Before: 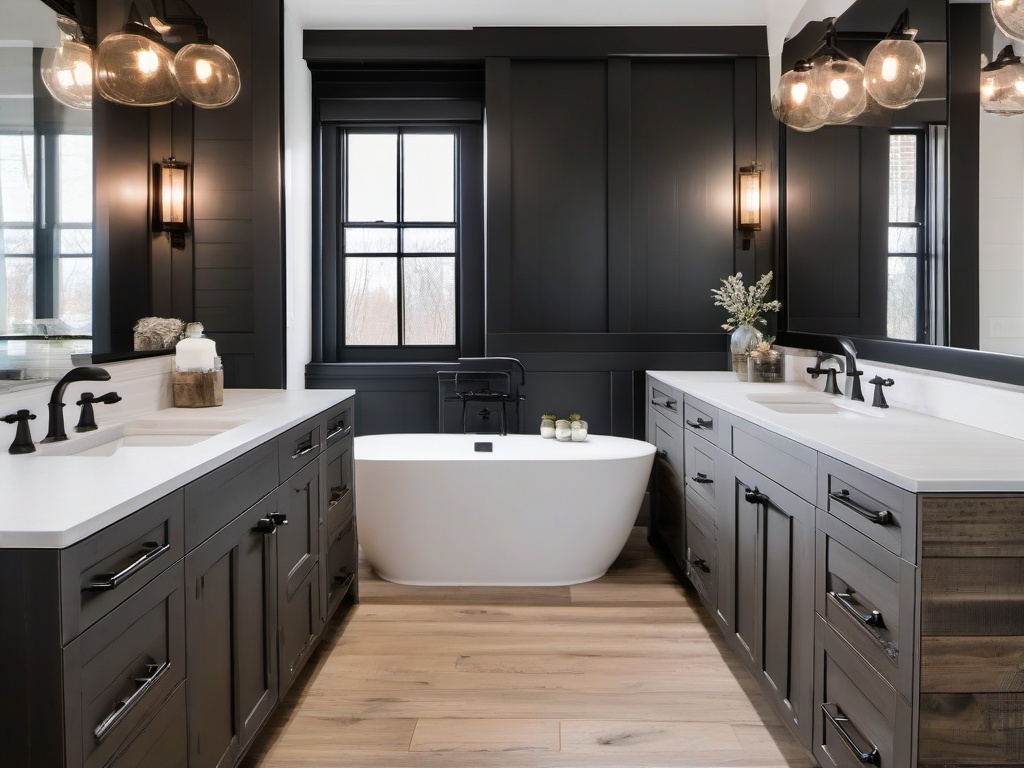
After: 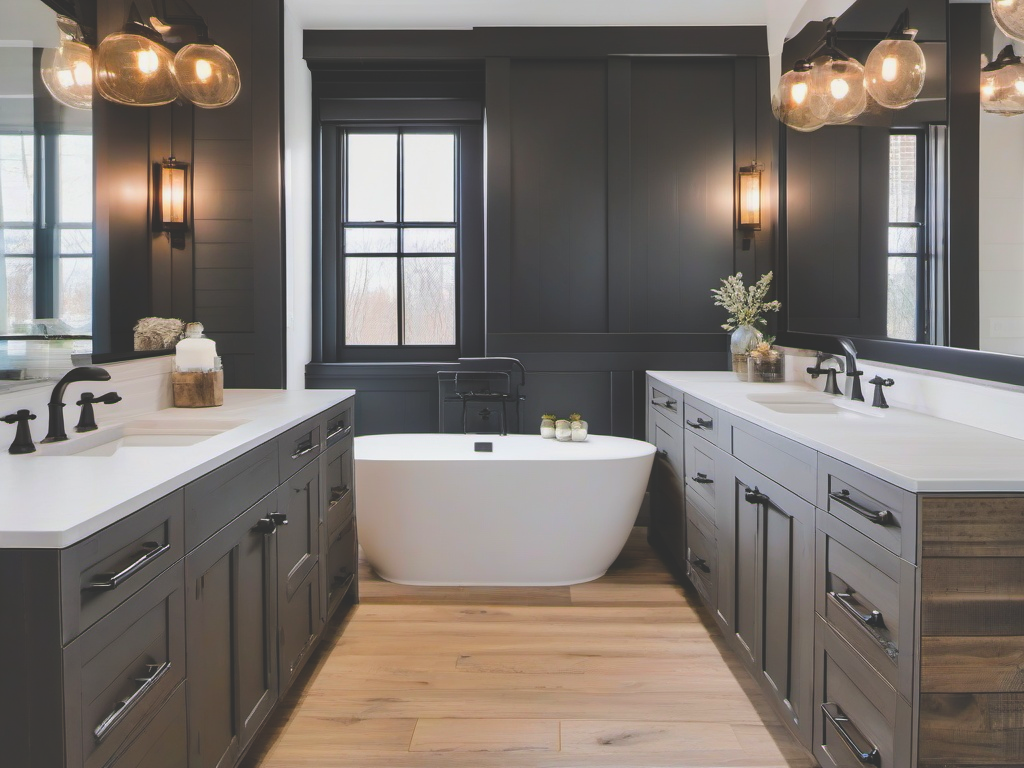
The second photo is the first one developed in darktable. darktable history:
exposure: black level correction -0.025, exposure -0.117 EV, compensate highlight preservation false
color balance rgb: perceptual saturation grading › global saturation 25%, perceptual brilliance grading › mid-tones 10%, perceptual brilliance grading › shadows 15%, global vibrance 20%
shadows and highlights: shadows 43.71, white point adjustment -1.46, soften with gaussian
